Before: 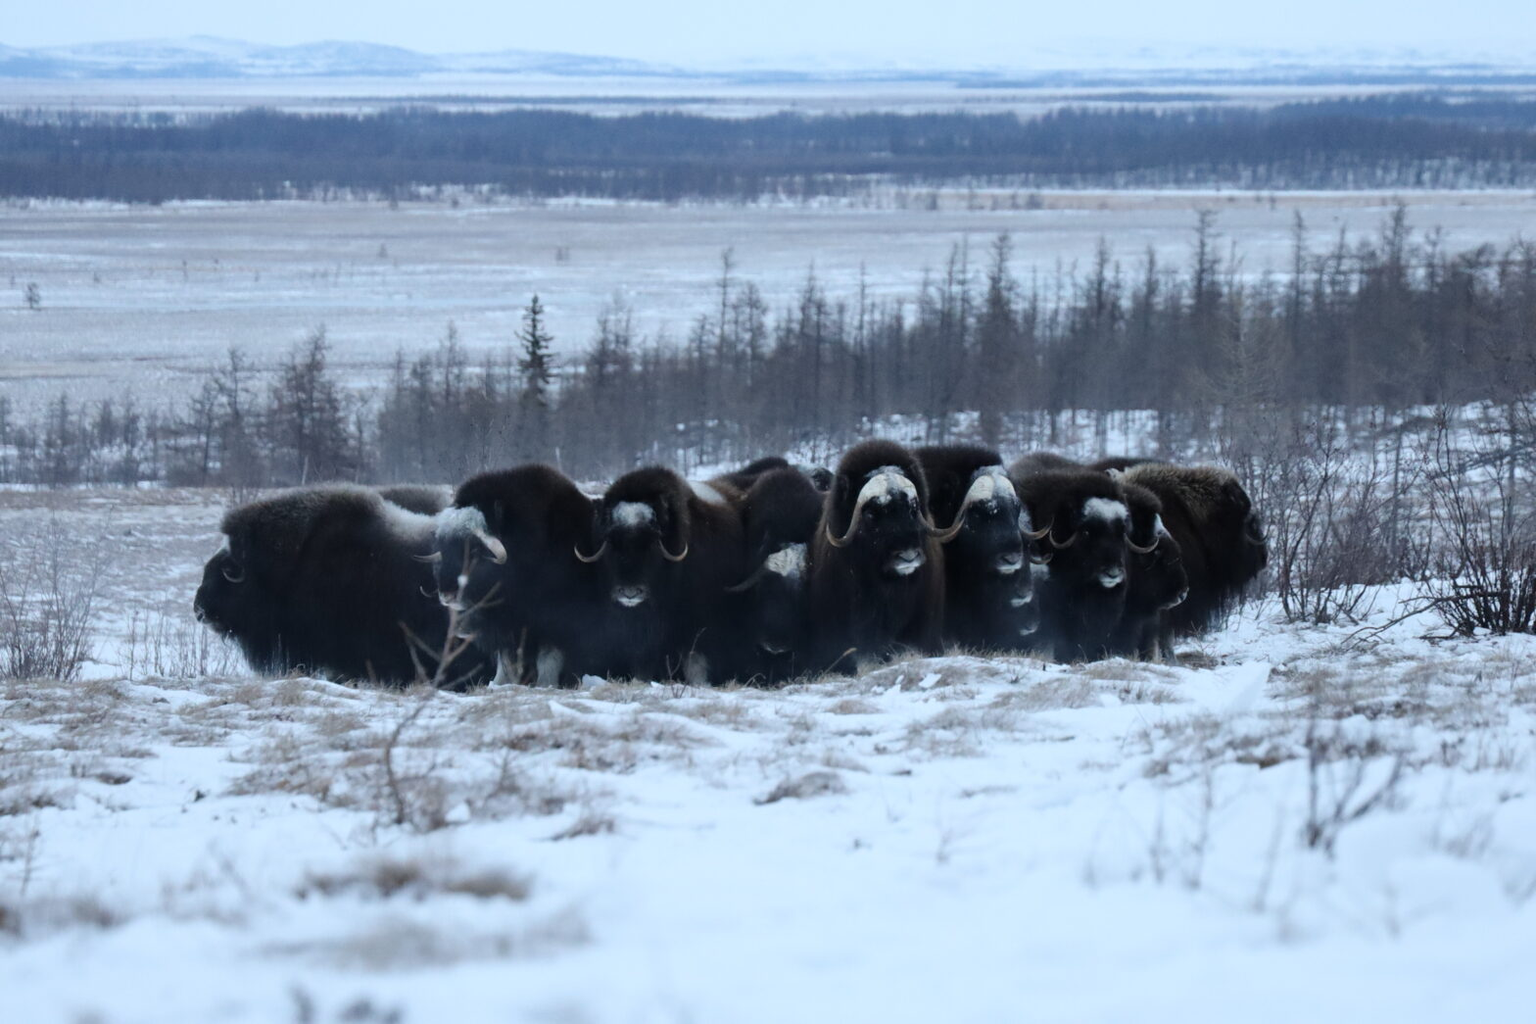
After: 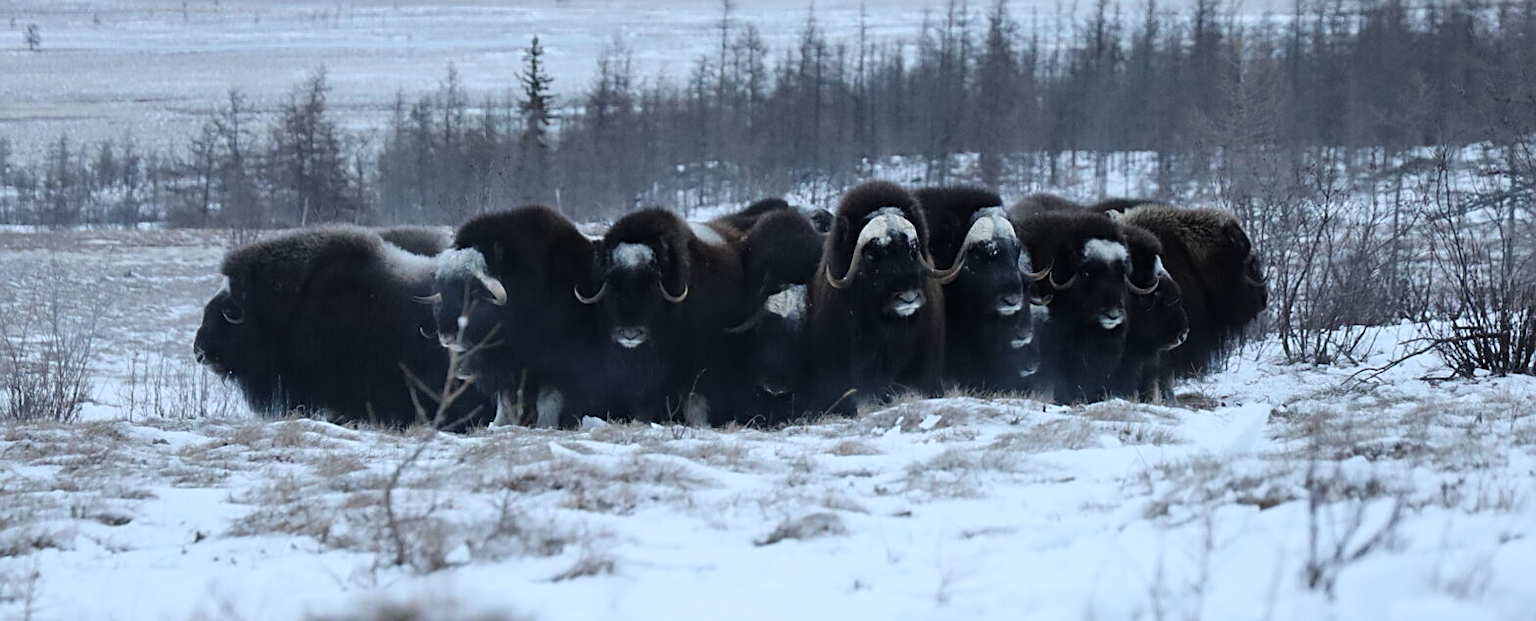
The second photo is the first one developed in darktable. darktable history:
sharpen: on, module defaults
color balance rgb: global vibrance -1%, saturation formula JzAzBz (2021)
crop and rotate: top 25.357%, bottom 13.942%
